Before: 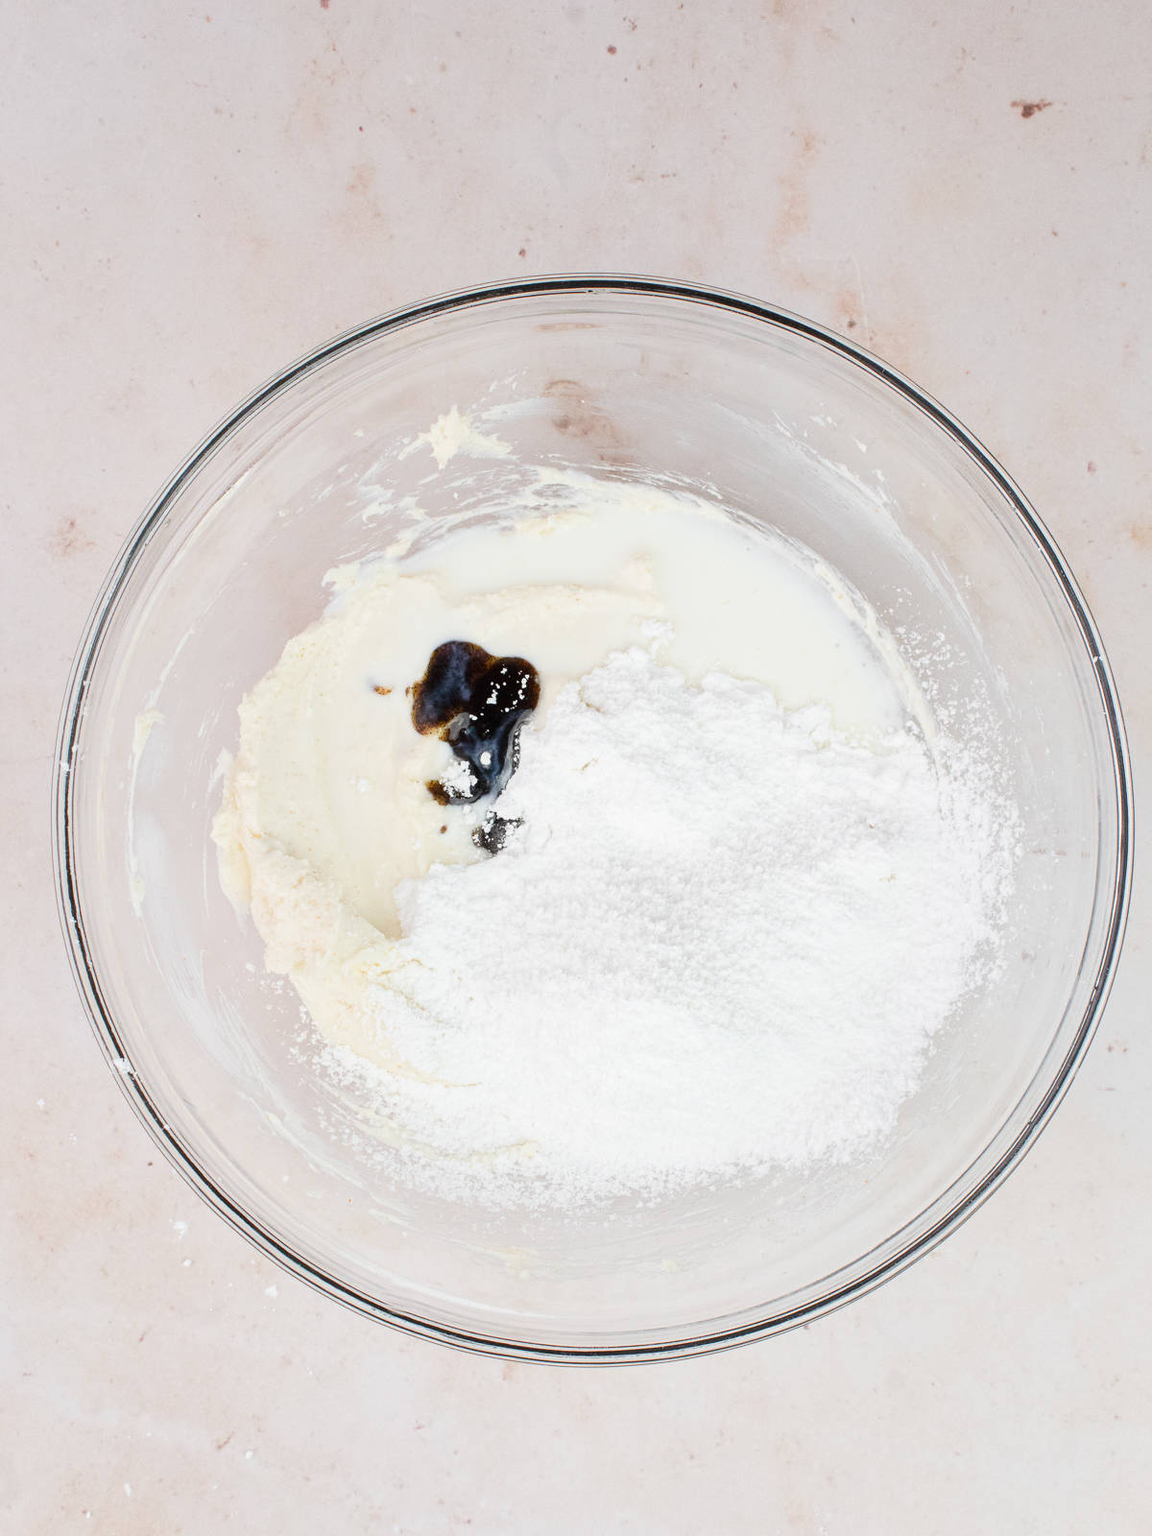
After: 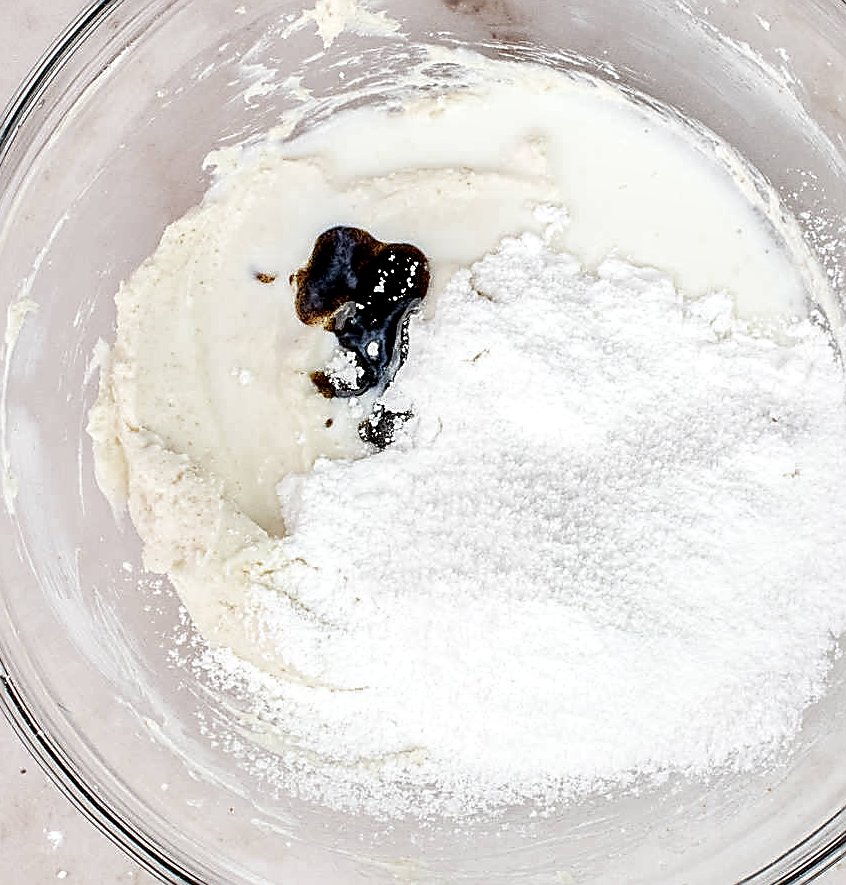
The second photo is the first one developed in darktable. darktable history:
crop: left 11.123%, top 27.61%, right 18.3%, bottom 17.034%
color zones: curves: ch0 [(0.27, 0.396) (0.563, 0.504) (0.75, 0.5) (0.787, 0.307)]
local contrast: highlights 80%, shadows 57%, detail 175%, midtone range 0.602
sharpen: radius 1.685, amount 1.294
